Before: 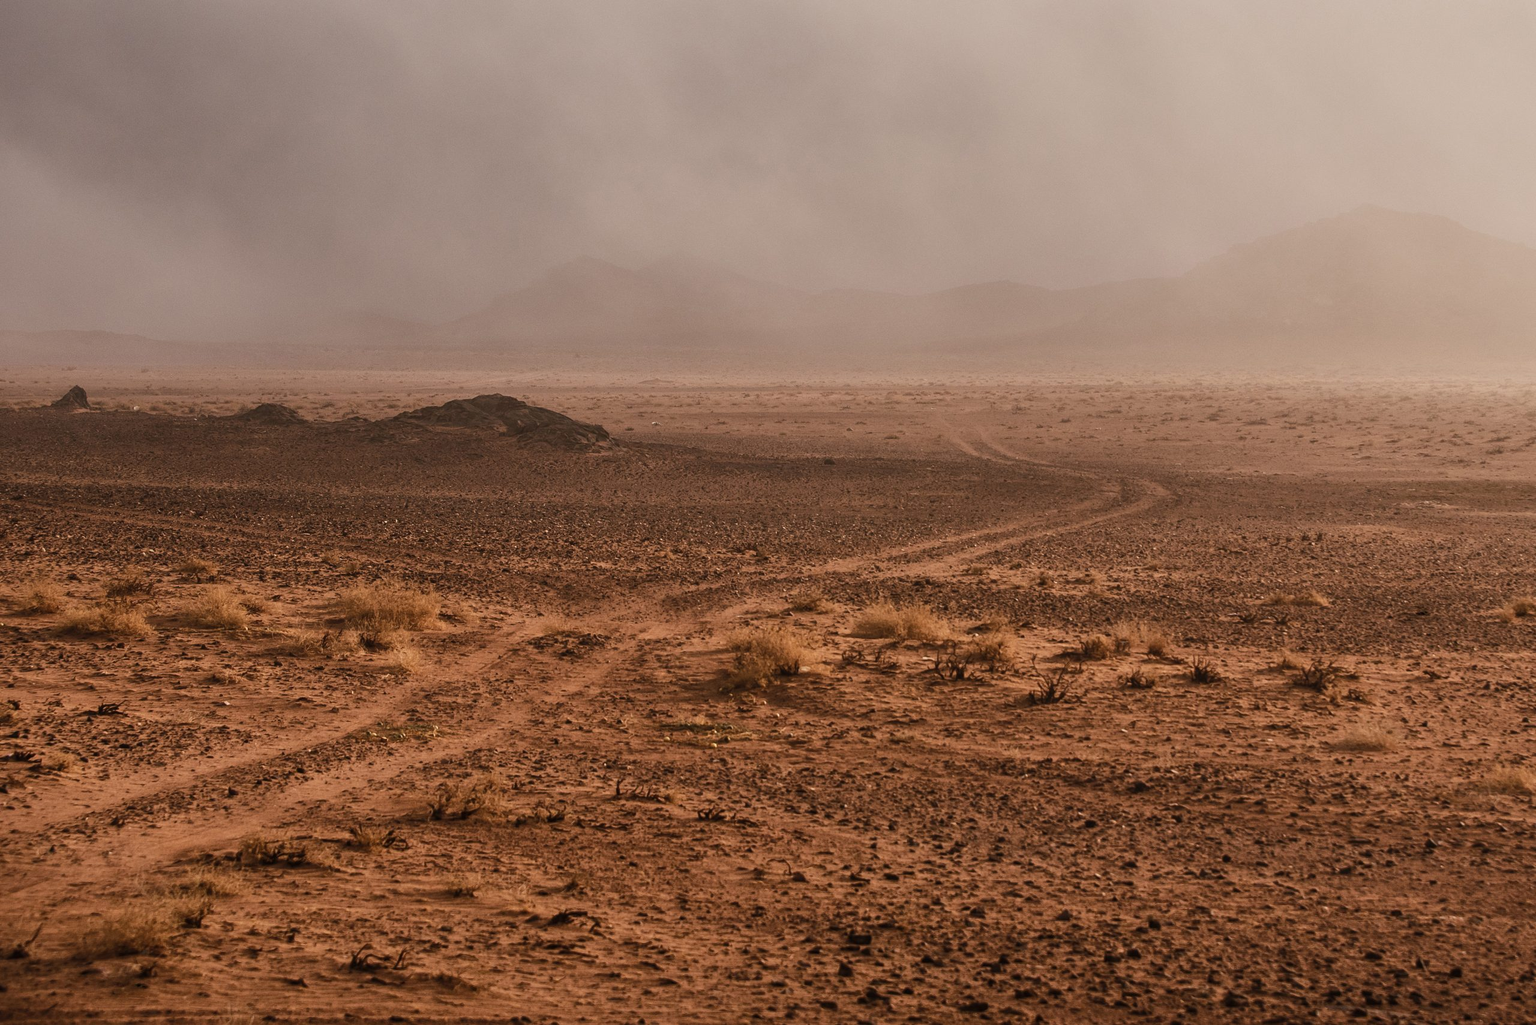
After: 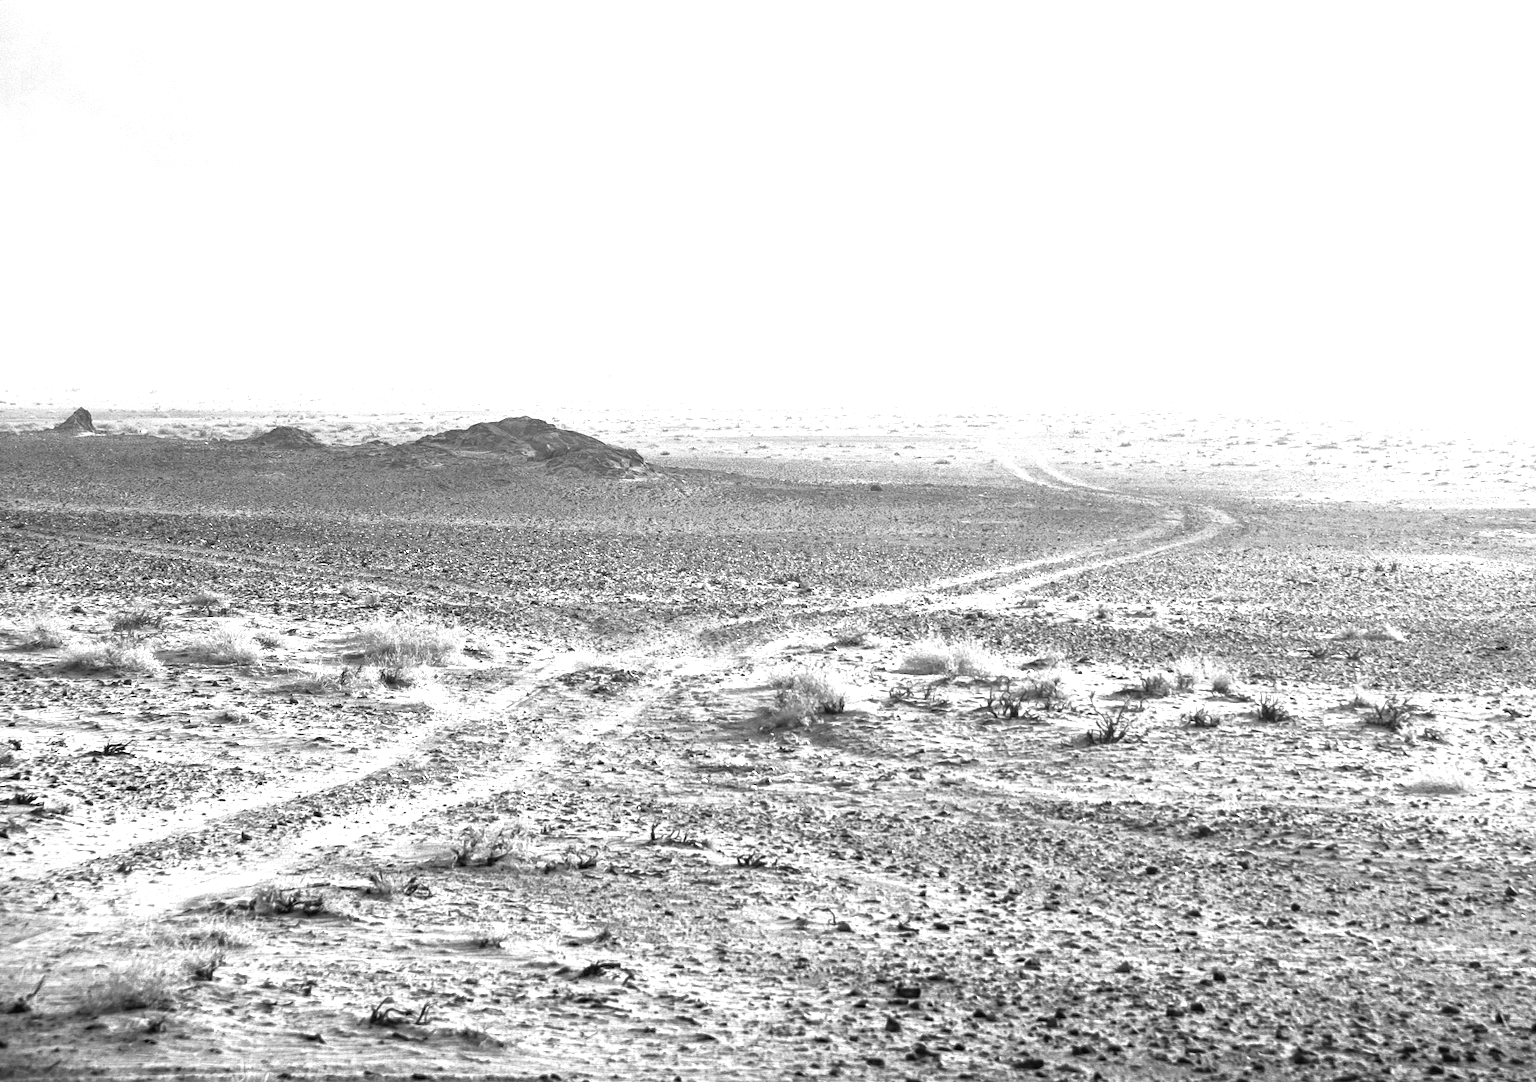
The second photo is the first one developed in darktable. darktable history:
exposure: black level correction 0, exposure 1.451 EV, compensate exposure bias true, compensate highlight preservation false
color zones: curves: ch0 [(0, 0.613) (0.01, 0.613) (0.245, 0.448) (0.498, 0.529) (0.642, 0.665) (0.879, 0.777) (0.99, 0.613)]; ch1 [(0, 0) (0.143, 0) (0.286, 0) (0.429, 0) (0.571, 0) (0.714, 0) (0.857, 0)]
haze removal: compatibility mode true, adaptive false
tone equalizer: -8 EV -1.11 EV, -7 EV -0.977 EV, -6 EV -0.855 EV, -5 EV -0.568 EV, -3 EV 0.592 EV, -2 EV 0.858 EV, -1 EV 1.01 EV, +0 EV 1.08 EV
crop and rotate: right 5.305%
